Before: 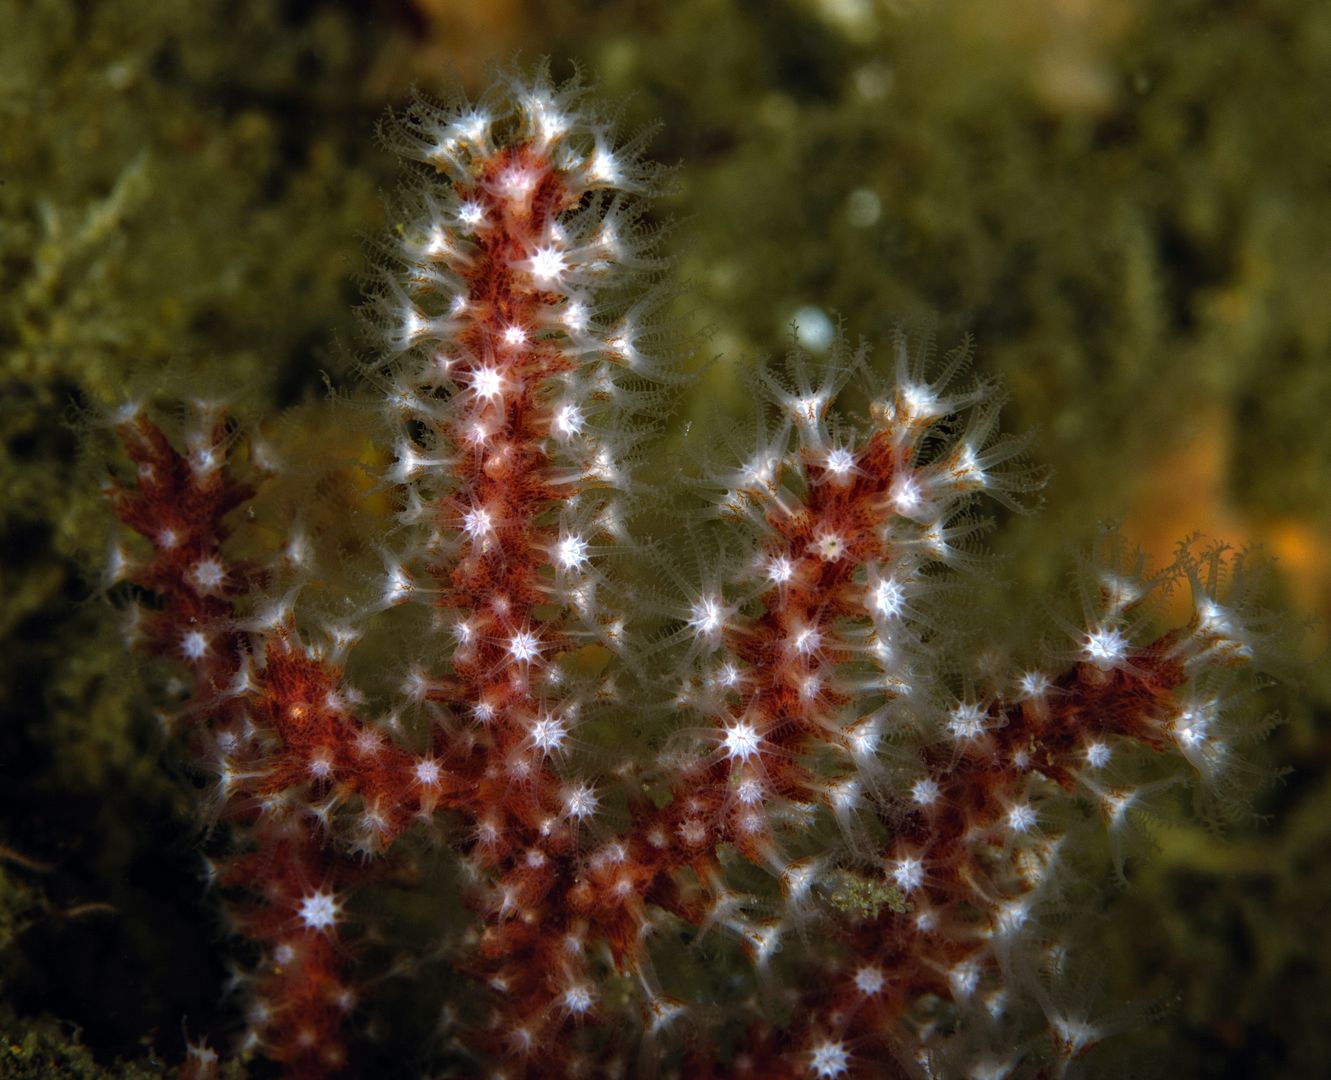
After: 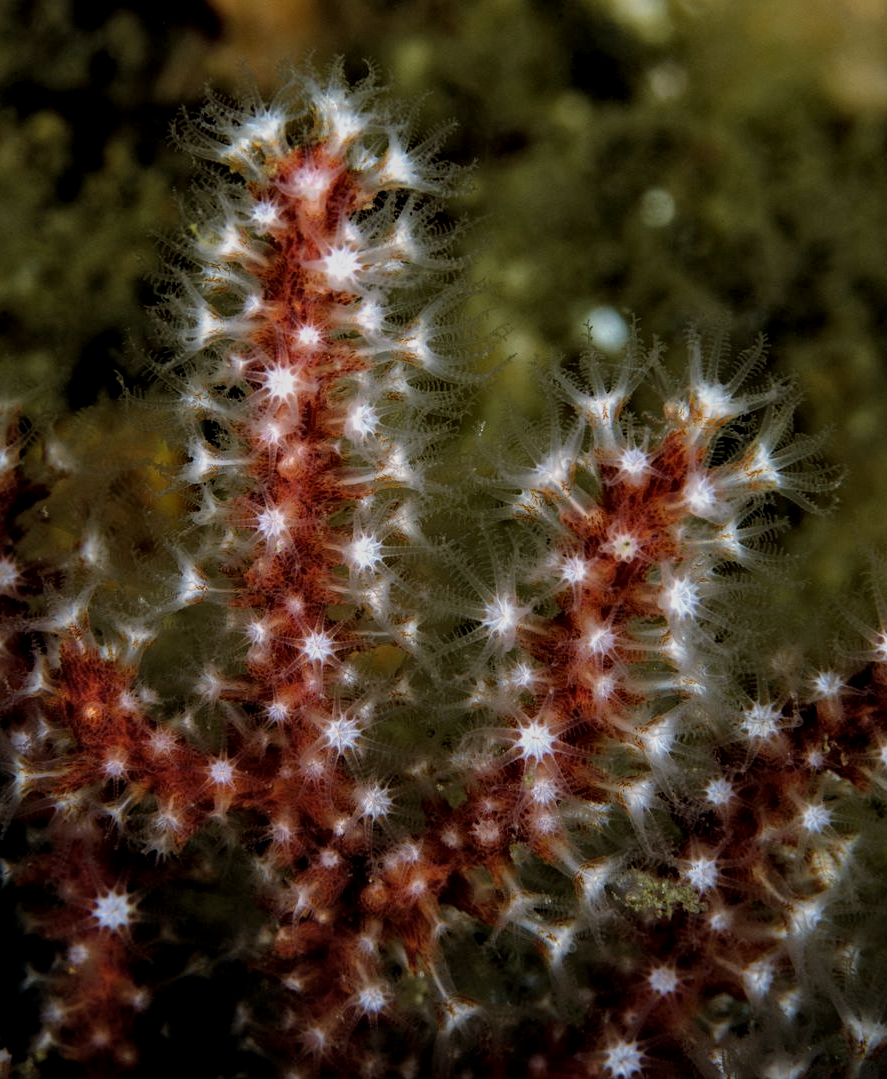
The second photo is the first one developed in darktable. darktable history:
filmic rgb: black relative exposure -7.65 EV, white relative exposure 4.56 EV, hardness 3.61
crop and rotate: left 15.544%, right 17.764%
local contrast: on, module defaults
